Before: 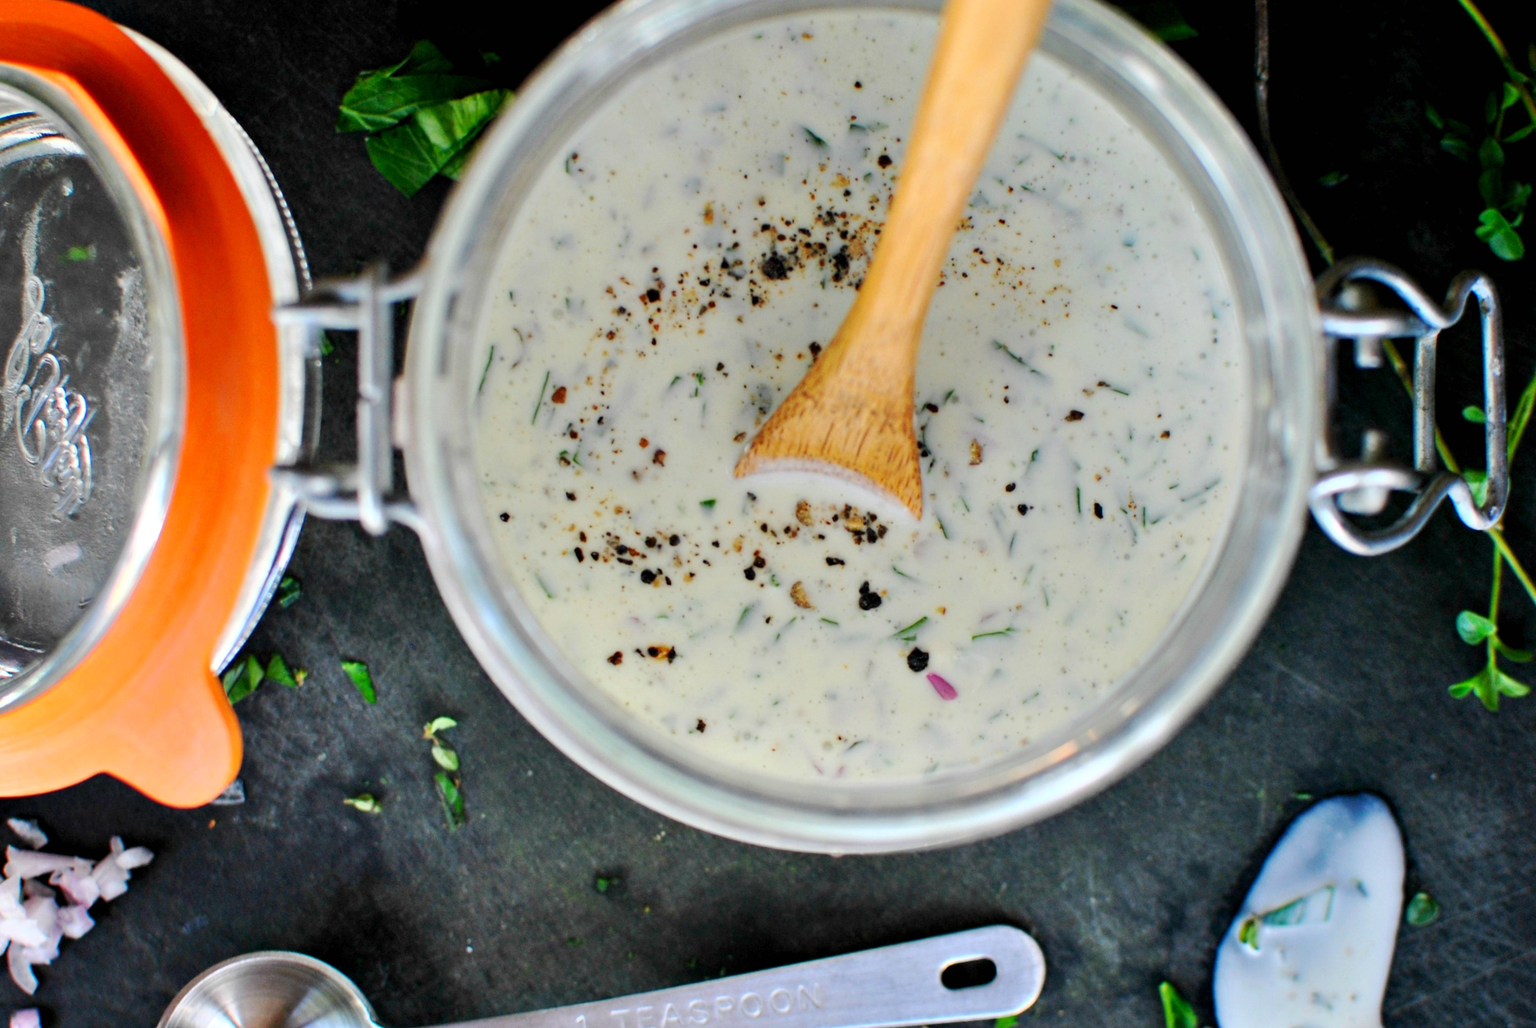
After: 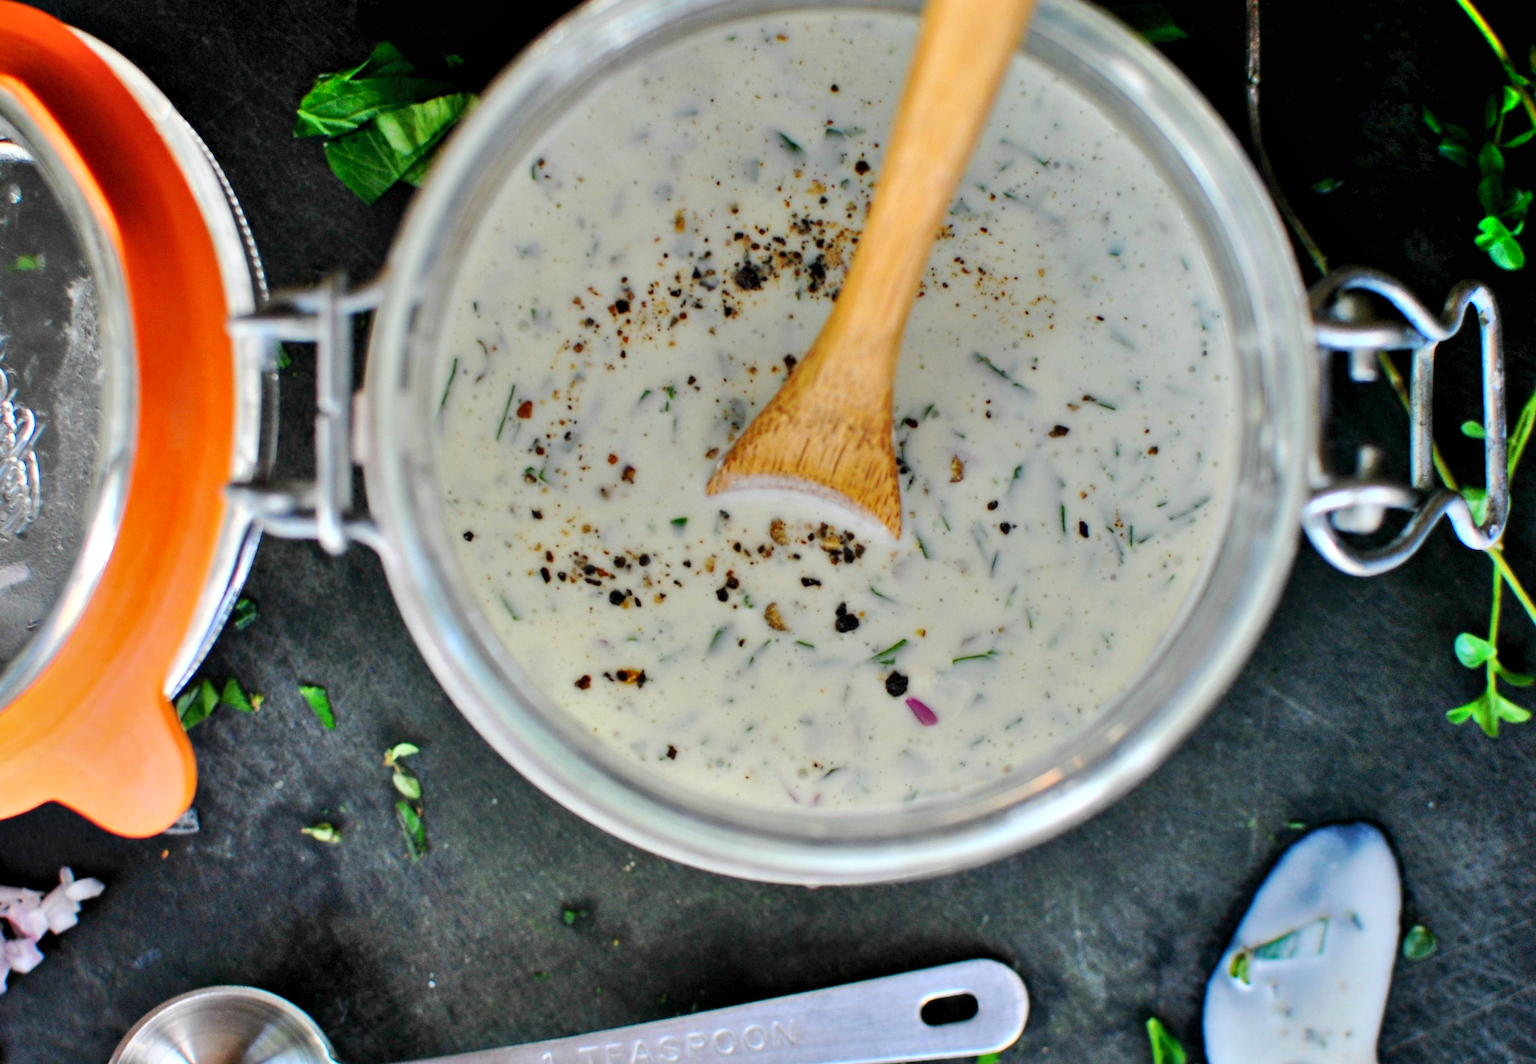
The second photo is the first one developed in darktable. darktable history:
shadows and highlights: white point adjustment 0.983, soften with gaussian
crop and rotate: left 3.488%
